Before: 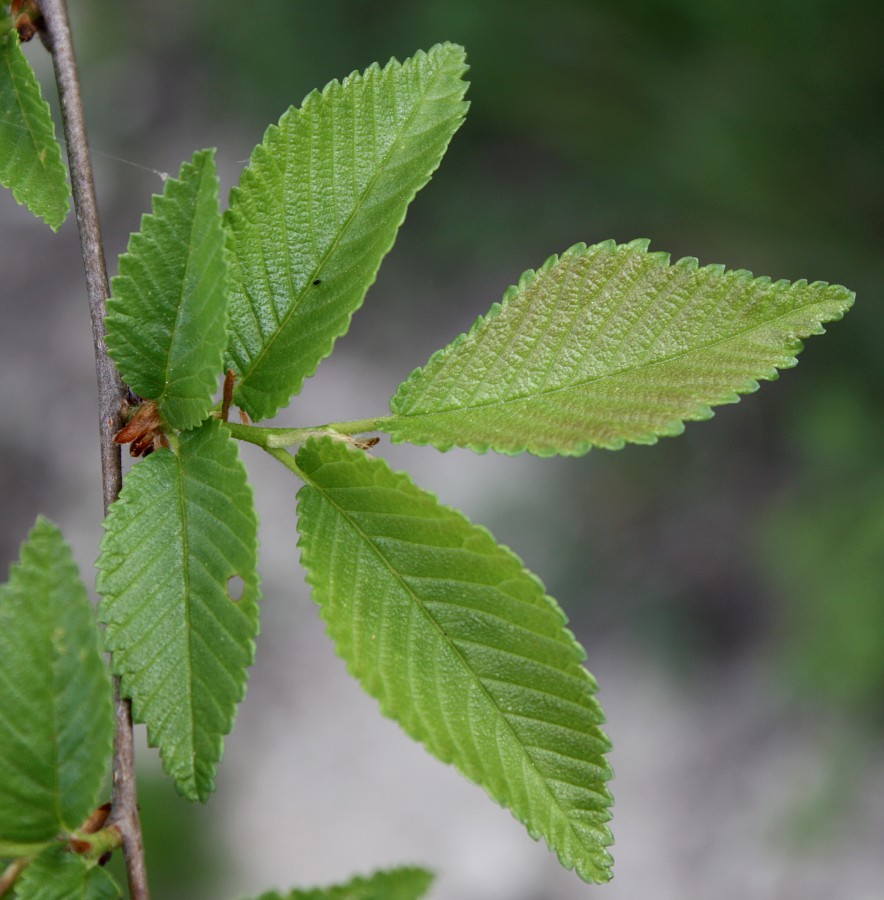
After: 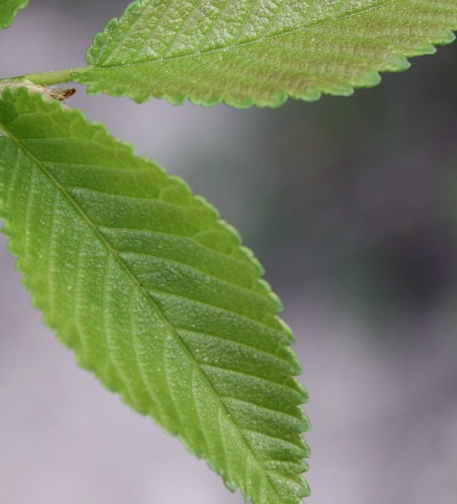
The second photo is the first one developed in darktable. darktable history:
color correction: highlights a* 3.84, highlights b* 5.07
exposure: exposure -0.01 EV, compensate highlight preservation false
crop: left 34.479%, top 38.822%, right 13.718%, bottom 5.172%
color calibration: illuminant as shot in camera, x 0.358, y 0.373, temperature 4628.91 K
